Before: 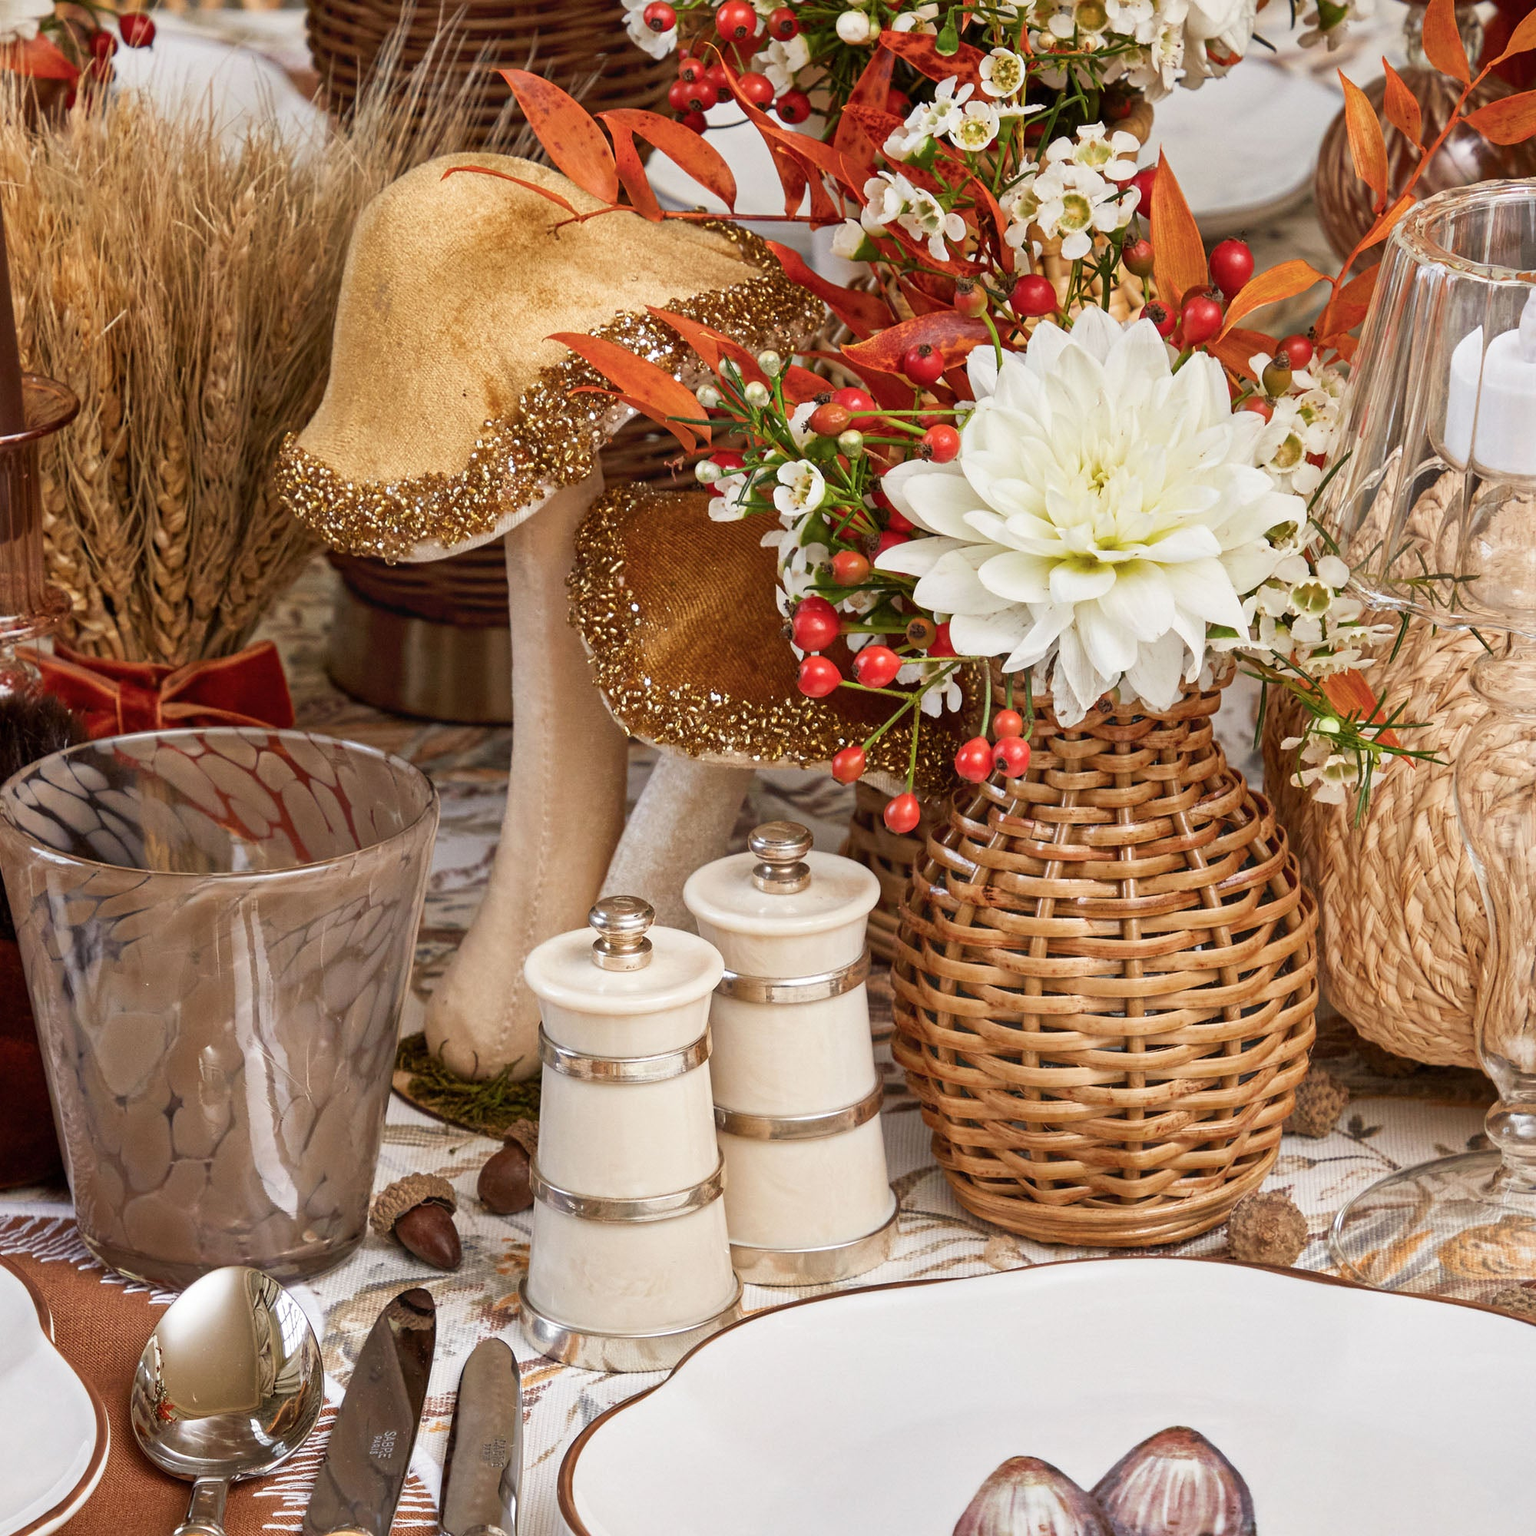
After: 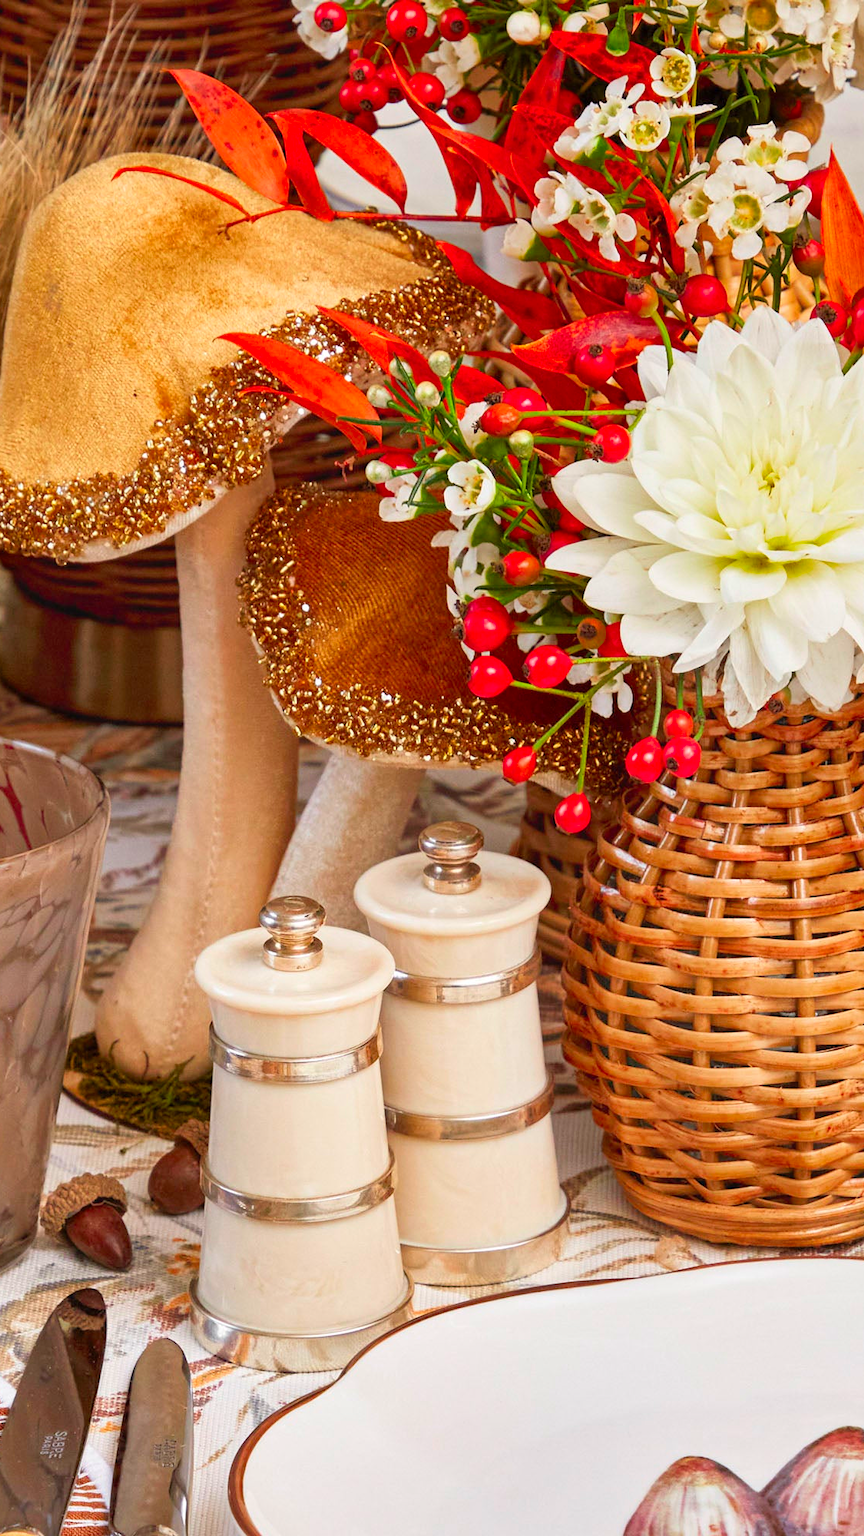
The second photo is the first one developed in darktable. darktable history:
color contrast: green-magenta contrast 1.69, blue-yellow contrast 1.49
crop: left 21.496%, right 22.254%
contrast brightness saturation: contrast 0.05, brightness 0.06, saturation 0.01
